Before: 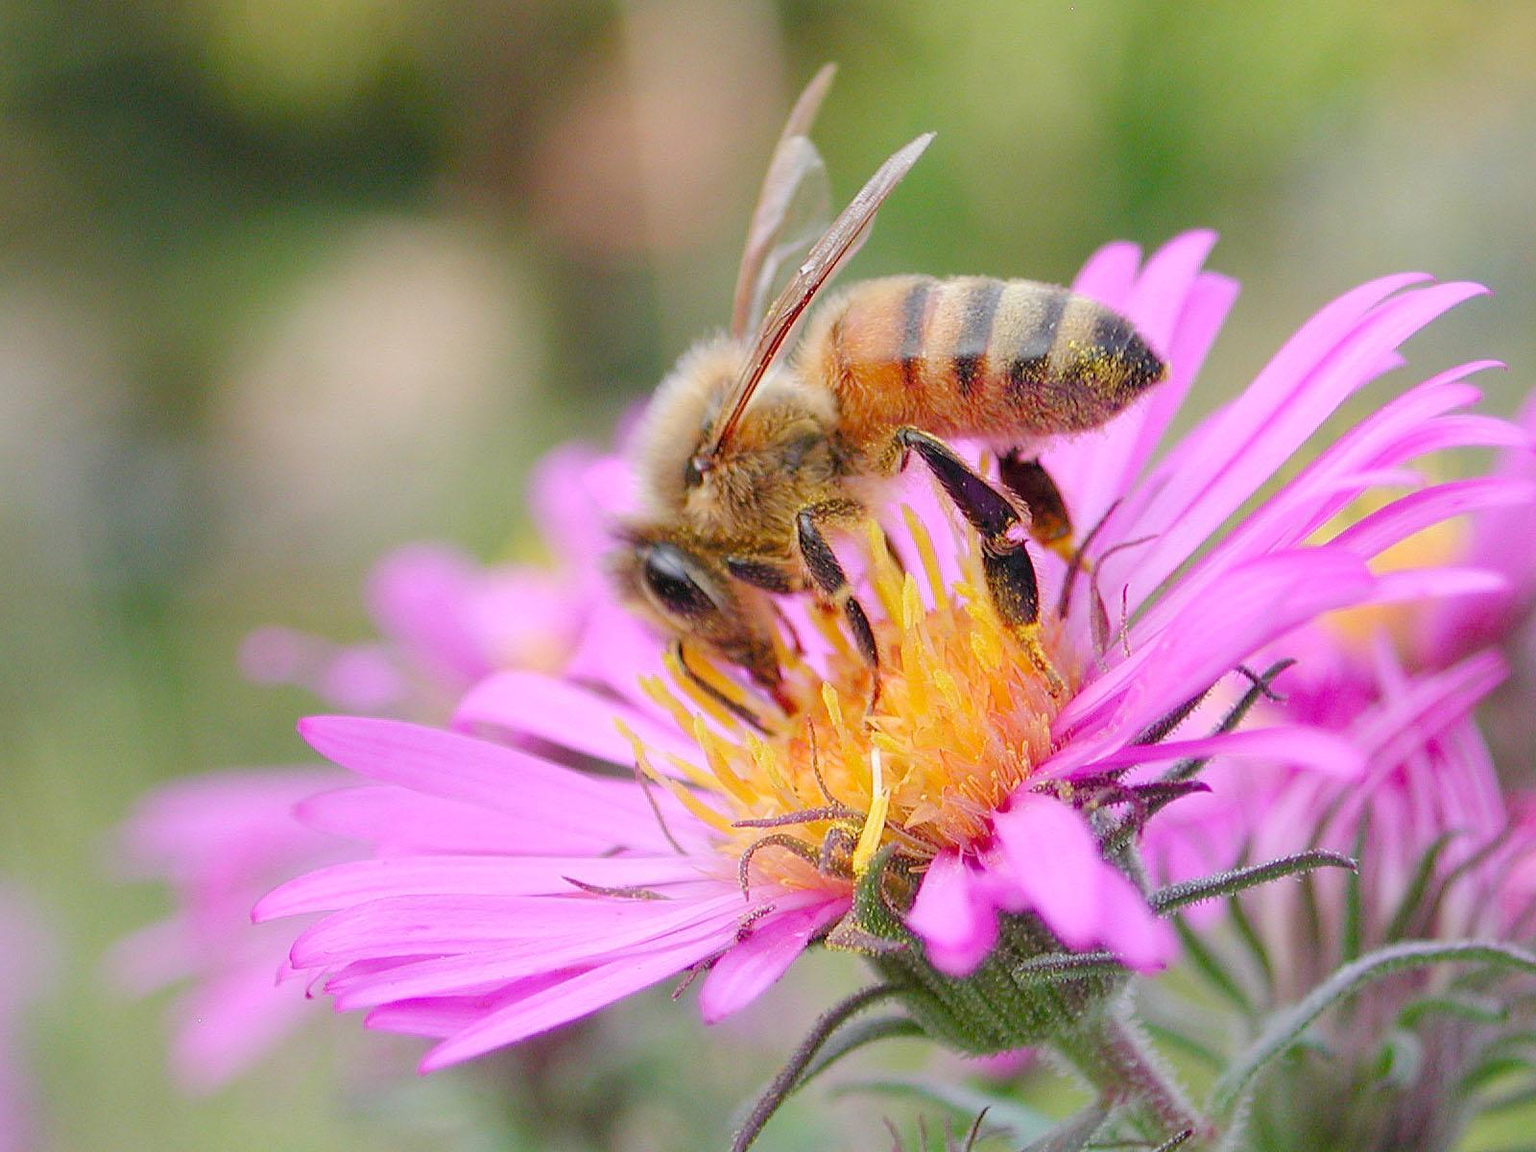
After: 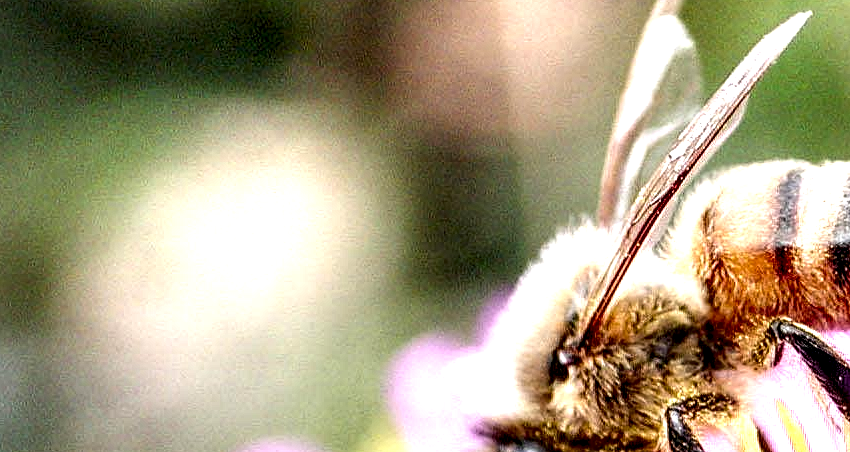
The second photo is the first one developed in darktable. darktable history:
shadows and highlights: shadows 0.244, highlights 39.31
crop: left 10.266%, top 10.513%, right 36.6%, bottom 51.793%
tone equalizer: -8 EV -0.454 EV, -7 EV -0.425 EV, -6 EV -0.339 EV, -5 EV -0.216 EV, -3 EV 0.245 EV, -2 EV 0.355 EV, -1 EV 0.369 EV, +0 EV 0.414 EV
local contrast: highlights 112%, shadows 44%, detail 294%
